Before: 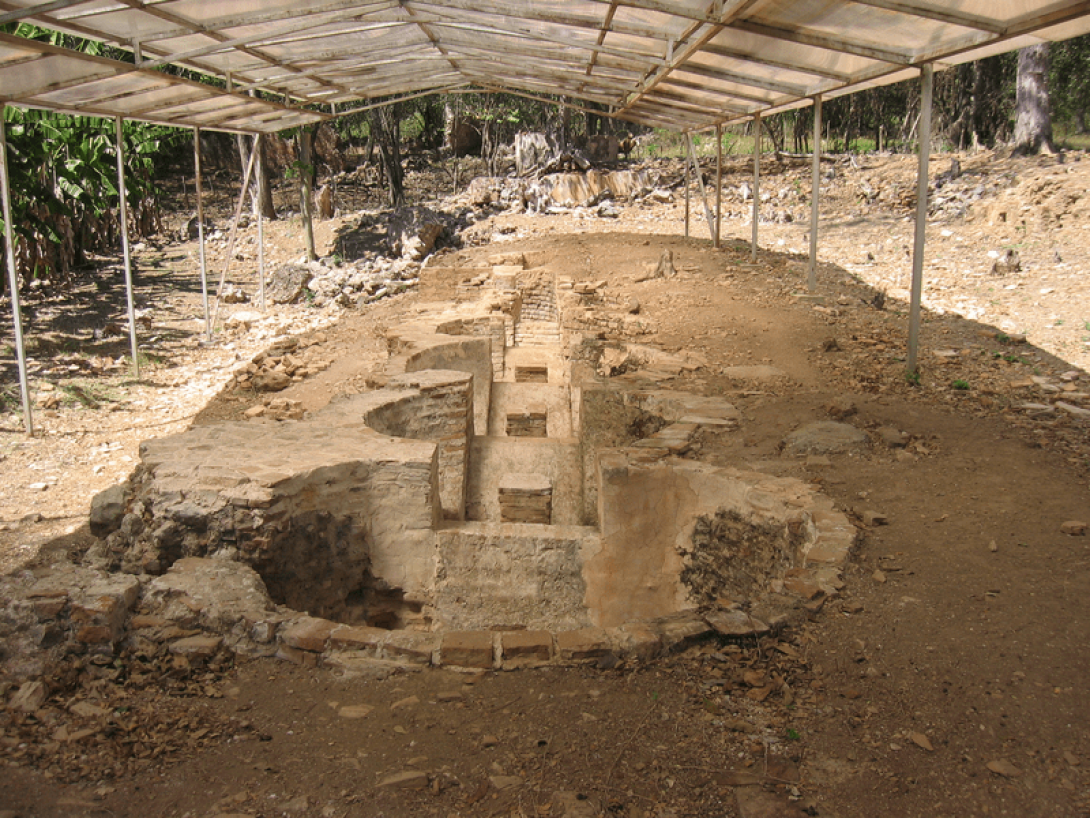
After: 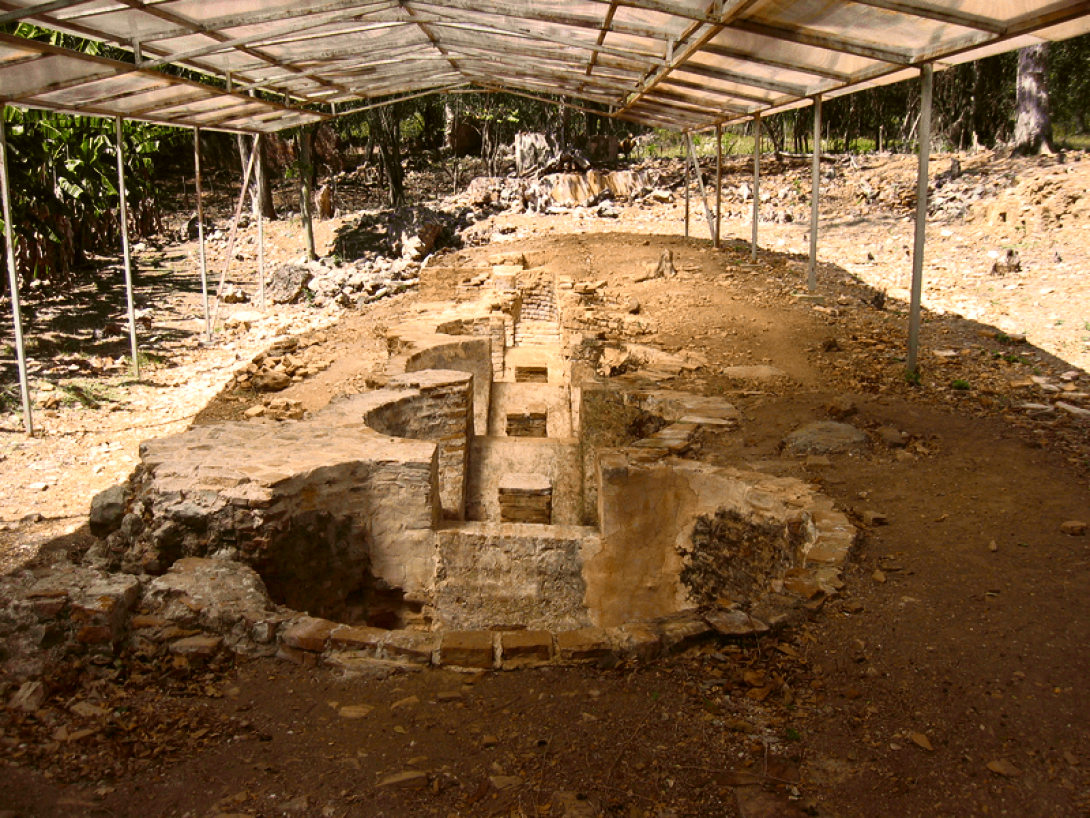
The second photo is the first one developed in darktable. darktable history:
tone curve: curves: ch0 [(0, 0) (0.15, 0.17) (0.452, 0.437) (0.611, 0.588) (0.751, 0.749) (1, 1)]; ch1 [(0, 0) (0.325, 0.327) (0.412, 0.45) (0.453, 0.484) (0.5, 0.499) (0.541, 0.55) (0.617, 0.612) (0.695, 0.697) (1, 1)]; ch2 [(0, 0) (0.386, 0.397) (0.452, 0.459) (0.505, 0.498) (0.524, 0.547) (0.574, 0.566) (0.633, 0.641) (1, 1)], color space Lab, independent channels, preserve colors none
contrast brightness saturation: contrast 0.22, brightness -0.19, saturation 0.24
exposure: exposure 0.2 EV, compensate highlight preservation false
